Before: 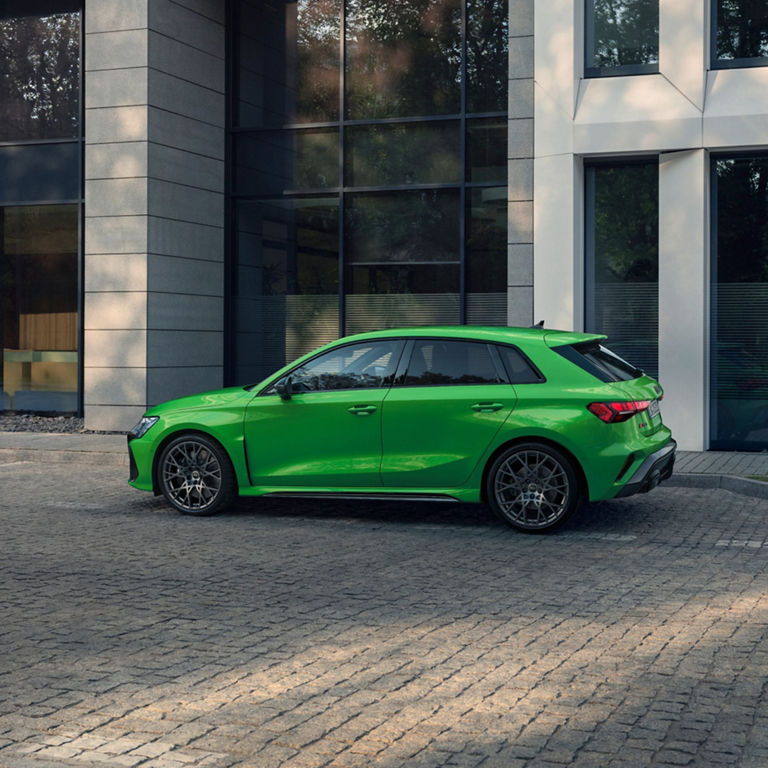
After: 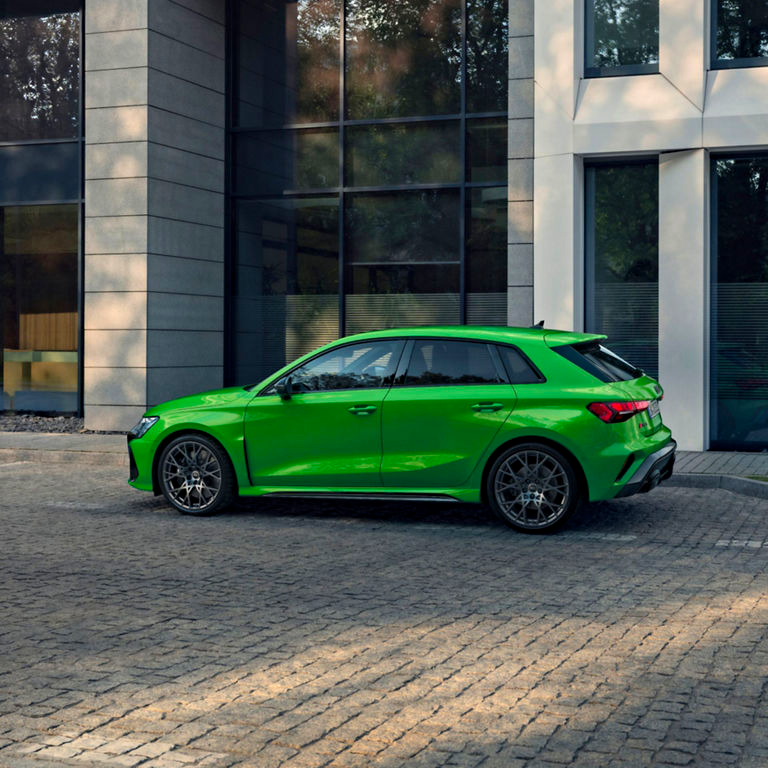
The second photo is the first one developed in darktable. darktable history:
color balance rgb: perceptual saturation grading › global saturation 20%, global vibrance 20%
contrast equalizer: y [[0.5, 0.5, 0.544, 0.569, 0.5, 0.5], [0.5 ×6], [0.5 ×6], [0 ×6], [0 ×6]]
